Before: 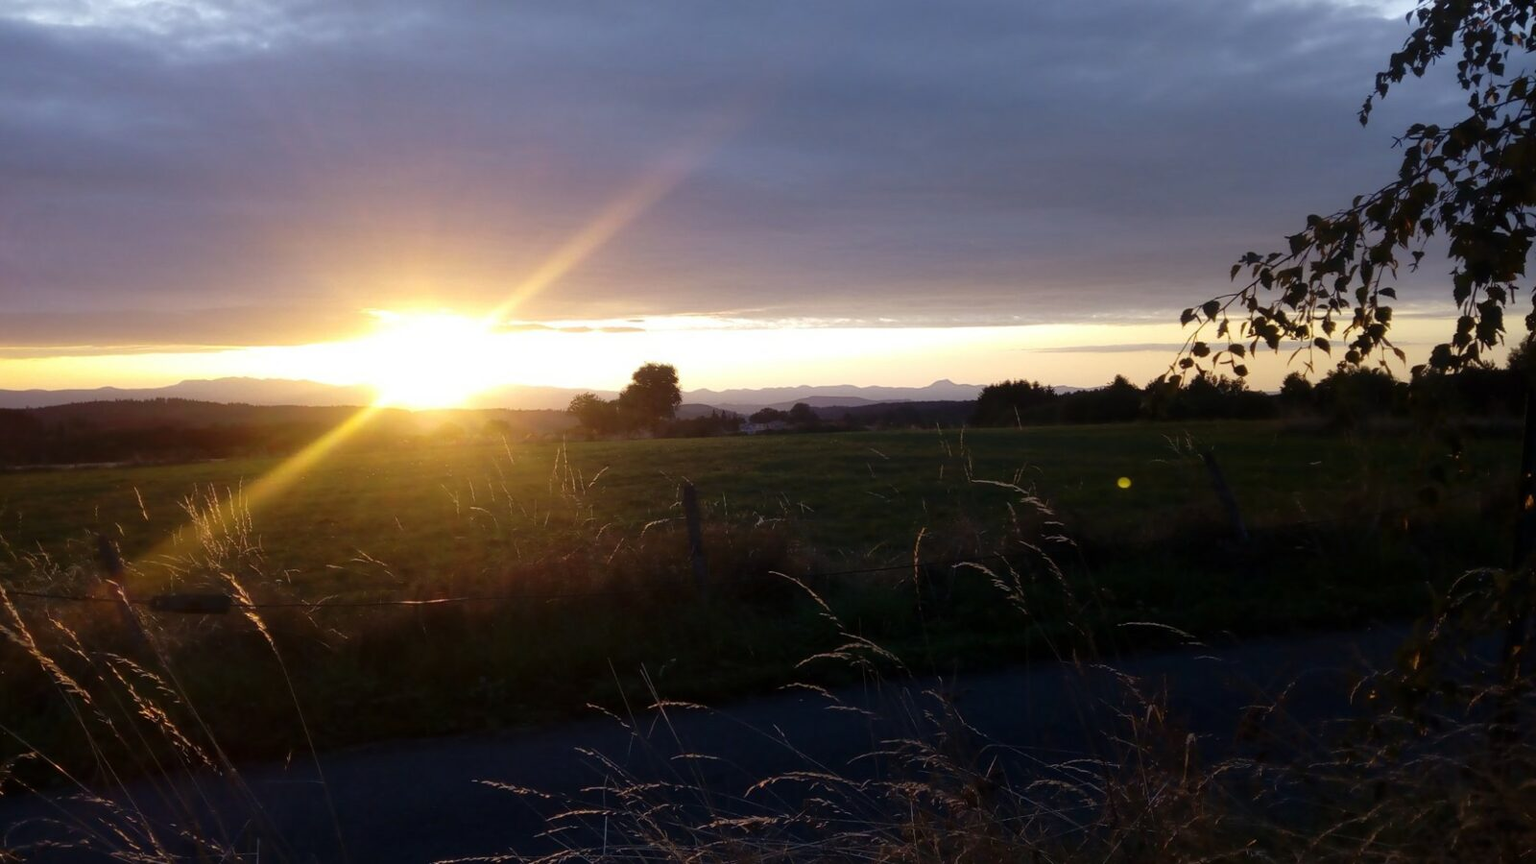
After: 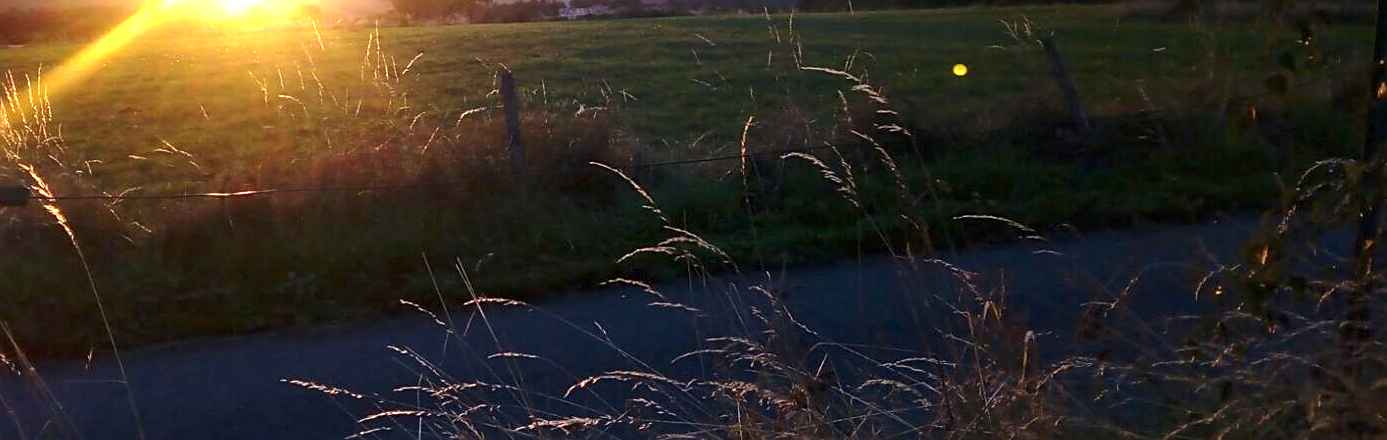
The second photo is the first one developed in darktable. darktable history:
crop and rotate: left 13.306%, top 48.129%, bottom 2.928%
sharpen: on, module defaults
exposure: black level correction 0, exposure 1.675 EV, compensate exposure bias true, compensate highlight preservation false
haze removal: compatibility mode true, adaptive false
